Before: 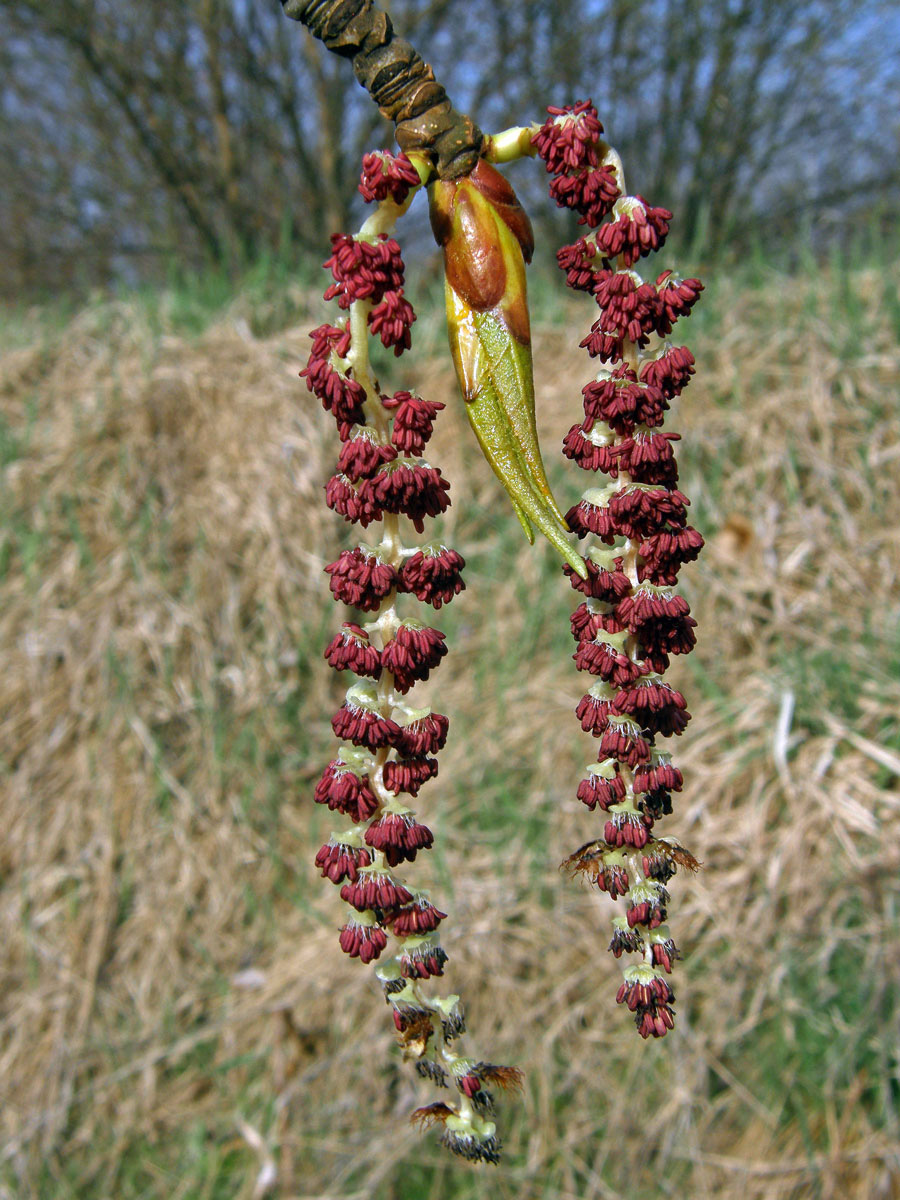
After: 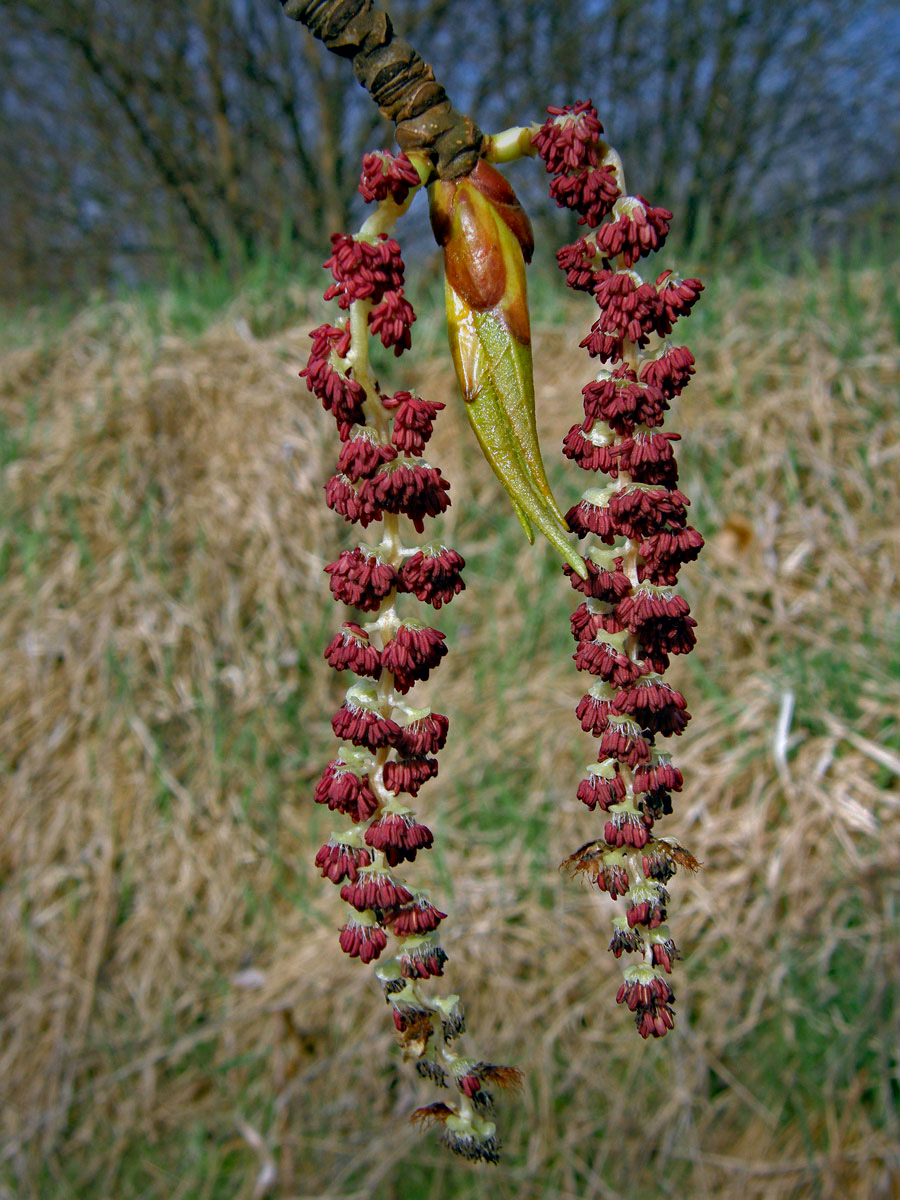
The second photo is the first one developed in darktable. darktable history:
vignetting: fall-off start 79.45%, brightness -0.38, saturation 0.006, width/height ratio 1.327, unbound false
haze removal: strength 0.284, distance 0.243, compatibility mode true, adaptive false
local contrast: mode bilateral grid, contrast 20, coarseness 49, detail 119%, midtone range 0.2
tone equalizer: -8 EV 0.245 EV, -7 EV 0.378 EV, -6 EV 0.444 EV, -5 EV 0.263 EV, -3 EV -0.249 EV, -2 EV -0.411 EV, -1 EV -0.431 EV, +0 EV -0.23 EV, edges refinement/feathering 500, mask exposure compensation -1.57 EV, preserve details no
